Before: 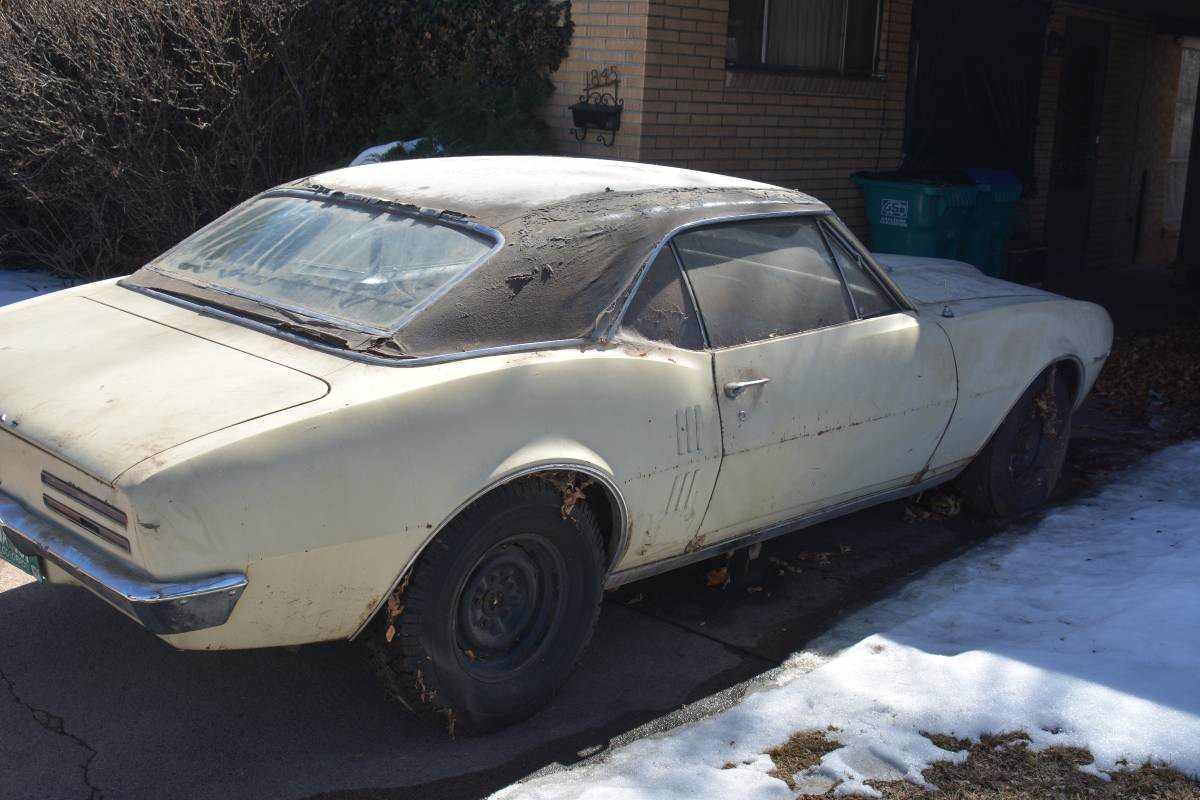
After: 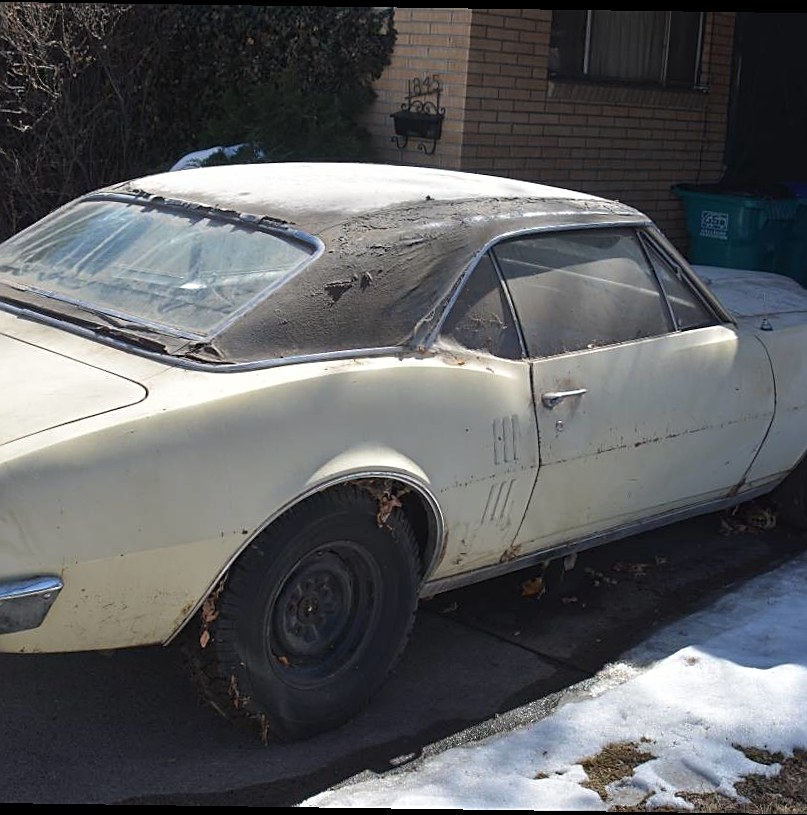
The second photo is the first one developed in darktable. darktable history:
crop and rotate: left 15.546%, right 17.787%
rotate and perspective: rotation 0.8°, automatic cropping off
sharpen: on, module defaults
